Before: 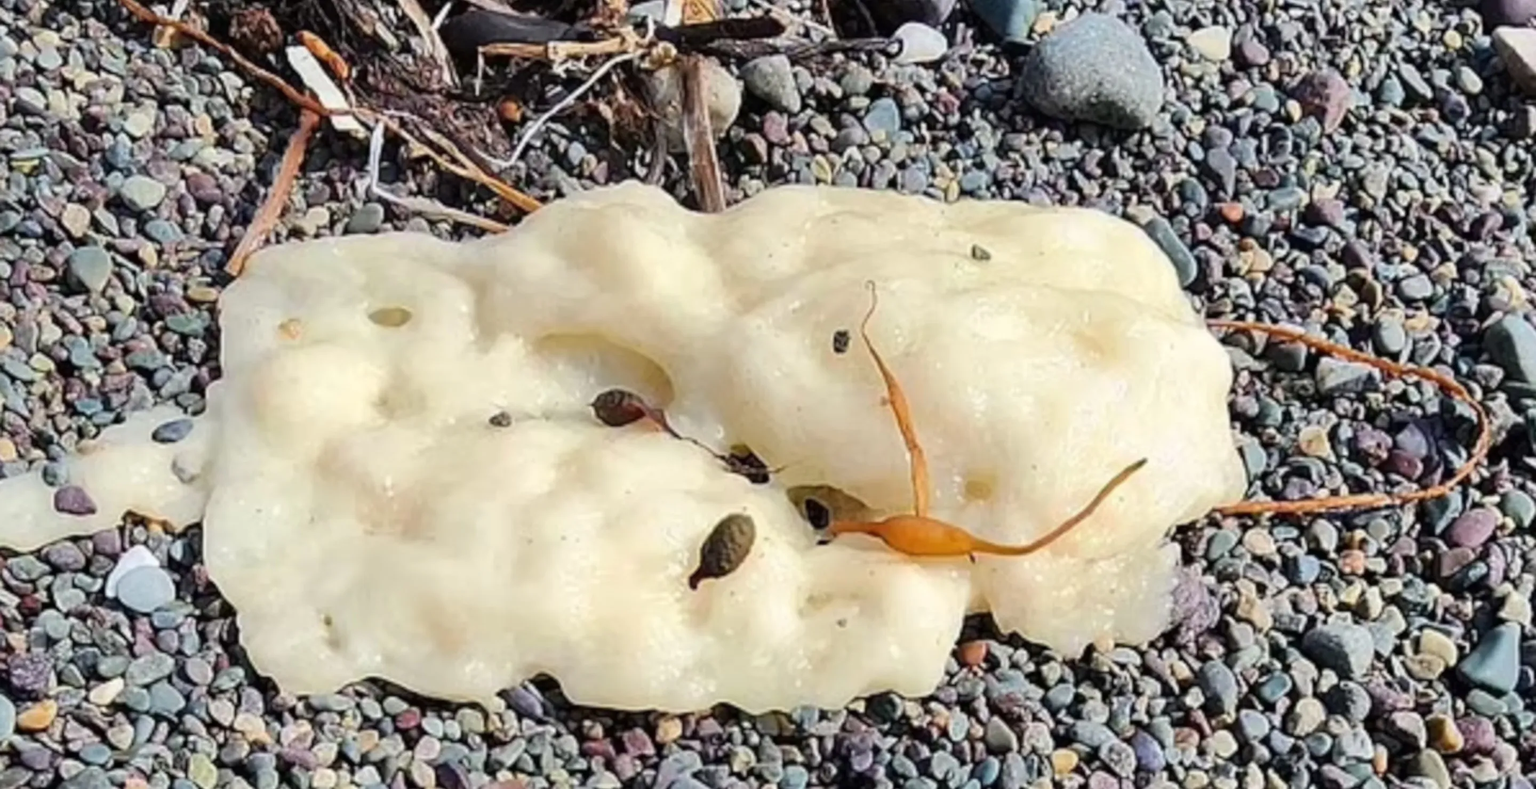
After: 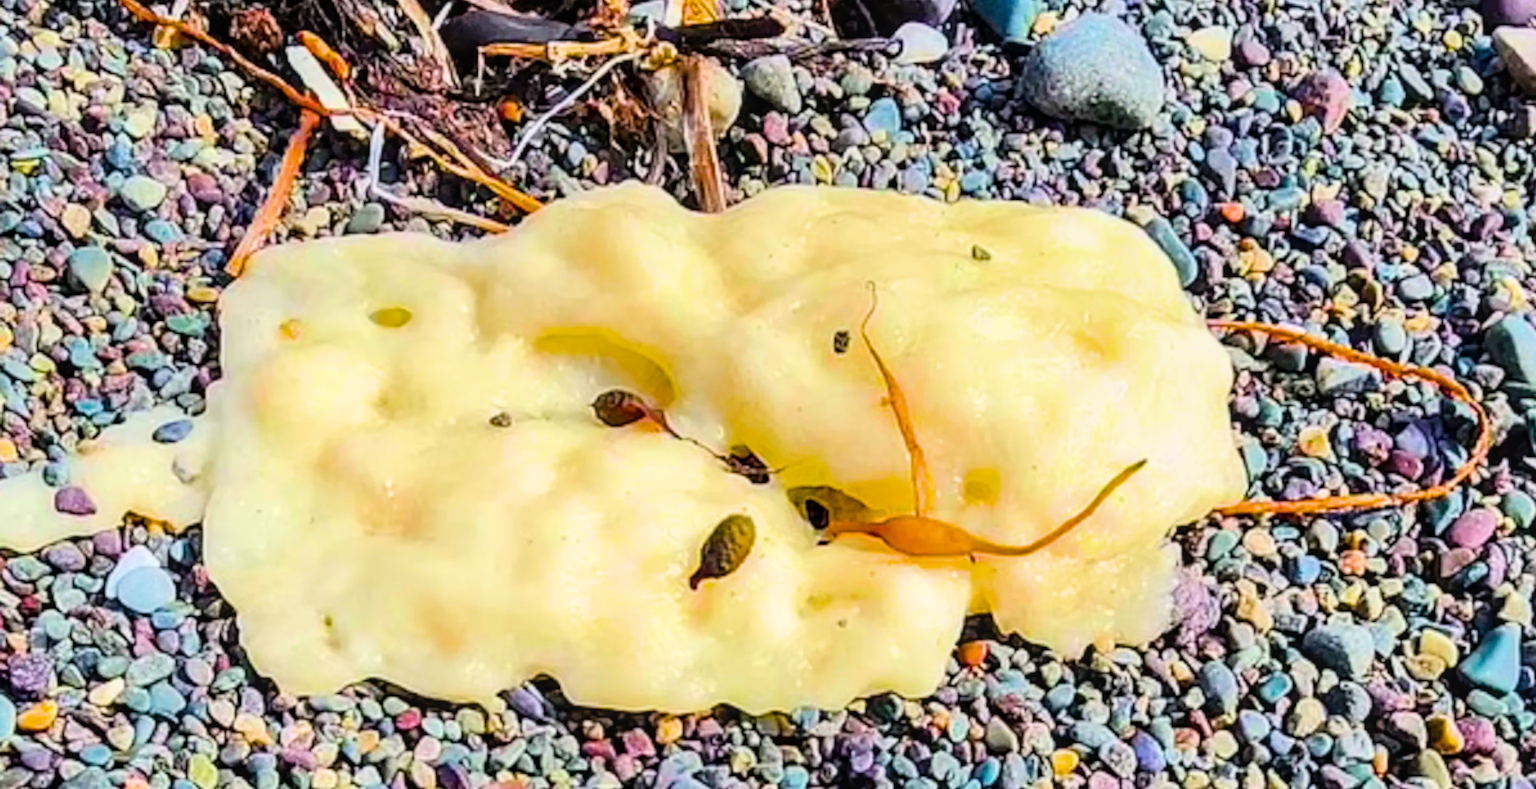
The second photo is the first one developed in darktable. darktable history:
filmic rgb: black relative exposure -7.65 EV, white relative exposure 4.56 EV, hardness 3.61, color science v6 (2022)
local contrast: on, module defaults
tone equalizer: on, module defaults
color balance rgb: linear chroma grading › global chroma 25%, perceptual saturation grading › global saturation 40%, perceptual brilliance grading › global brilliance 30%, global vibrance 40%
